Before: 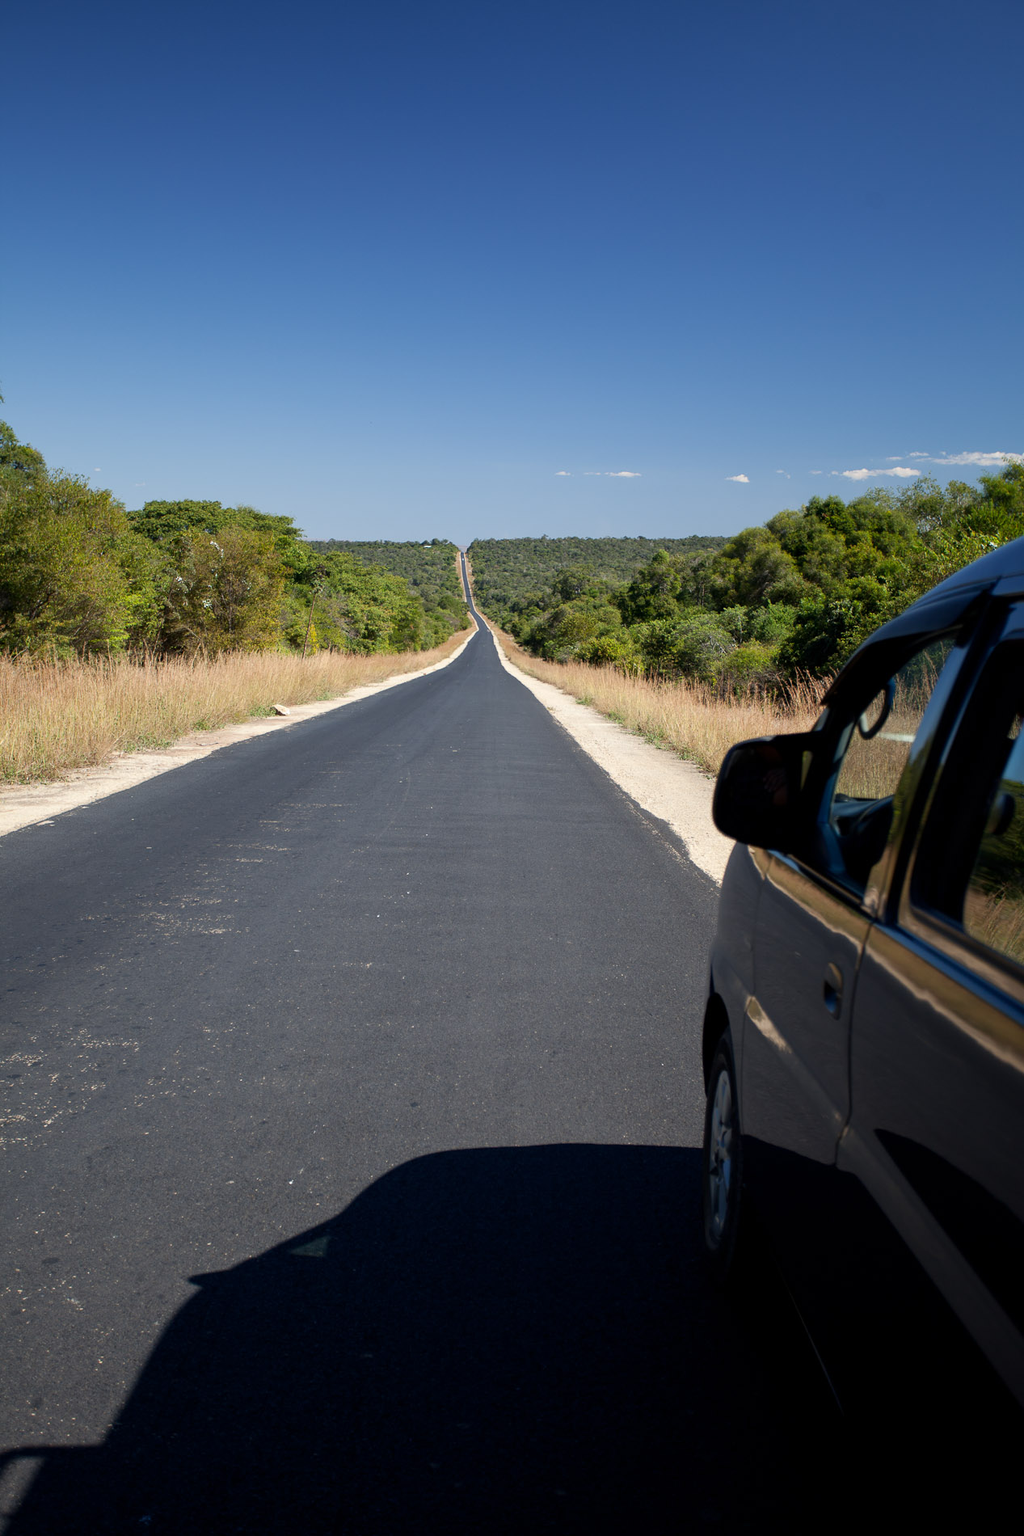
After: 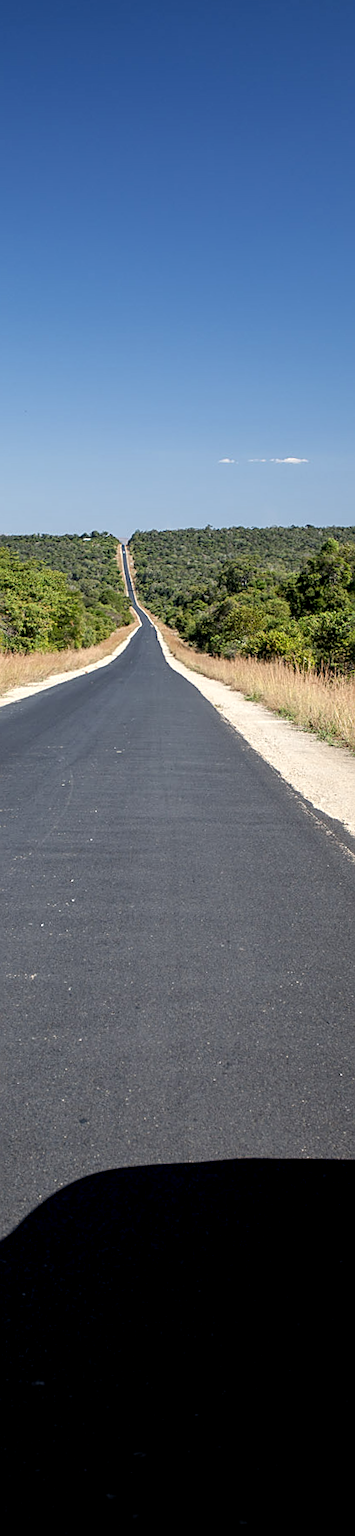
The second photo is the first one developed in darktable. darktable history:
rotate and perspective: rotation -1°, crop left 0.011, crop right 0.989, crop top 0.025, crop bottom 0.975
crop: left 33.36%, right 33.36%
levels: levels [0.018, 0.493, 1]
local contrast: detail 130%
sharpen: on, module defaults
